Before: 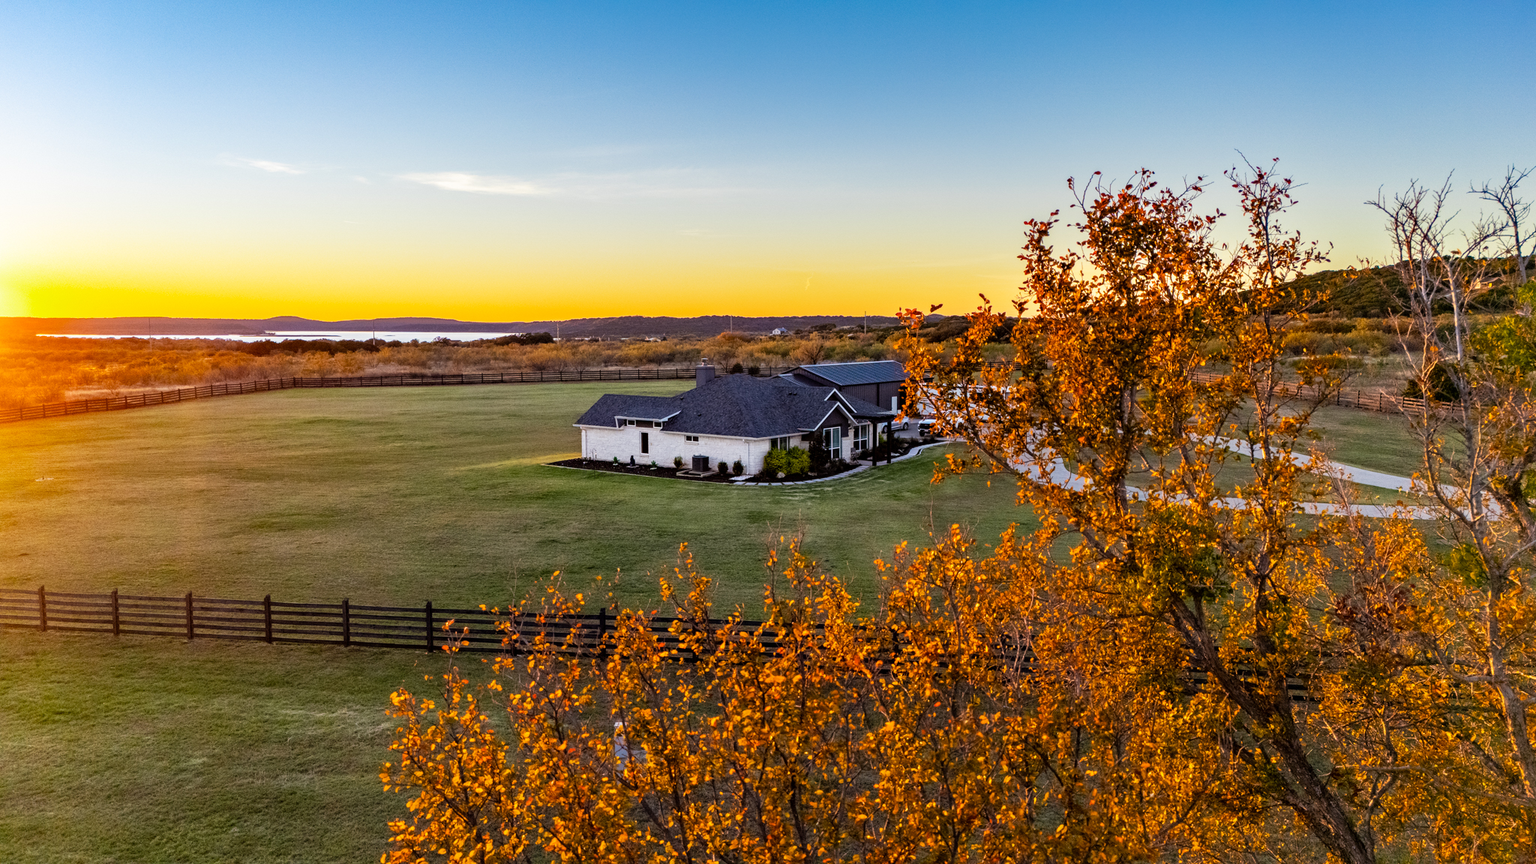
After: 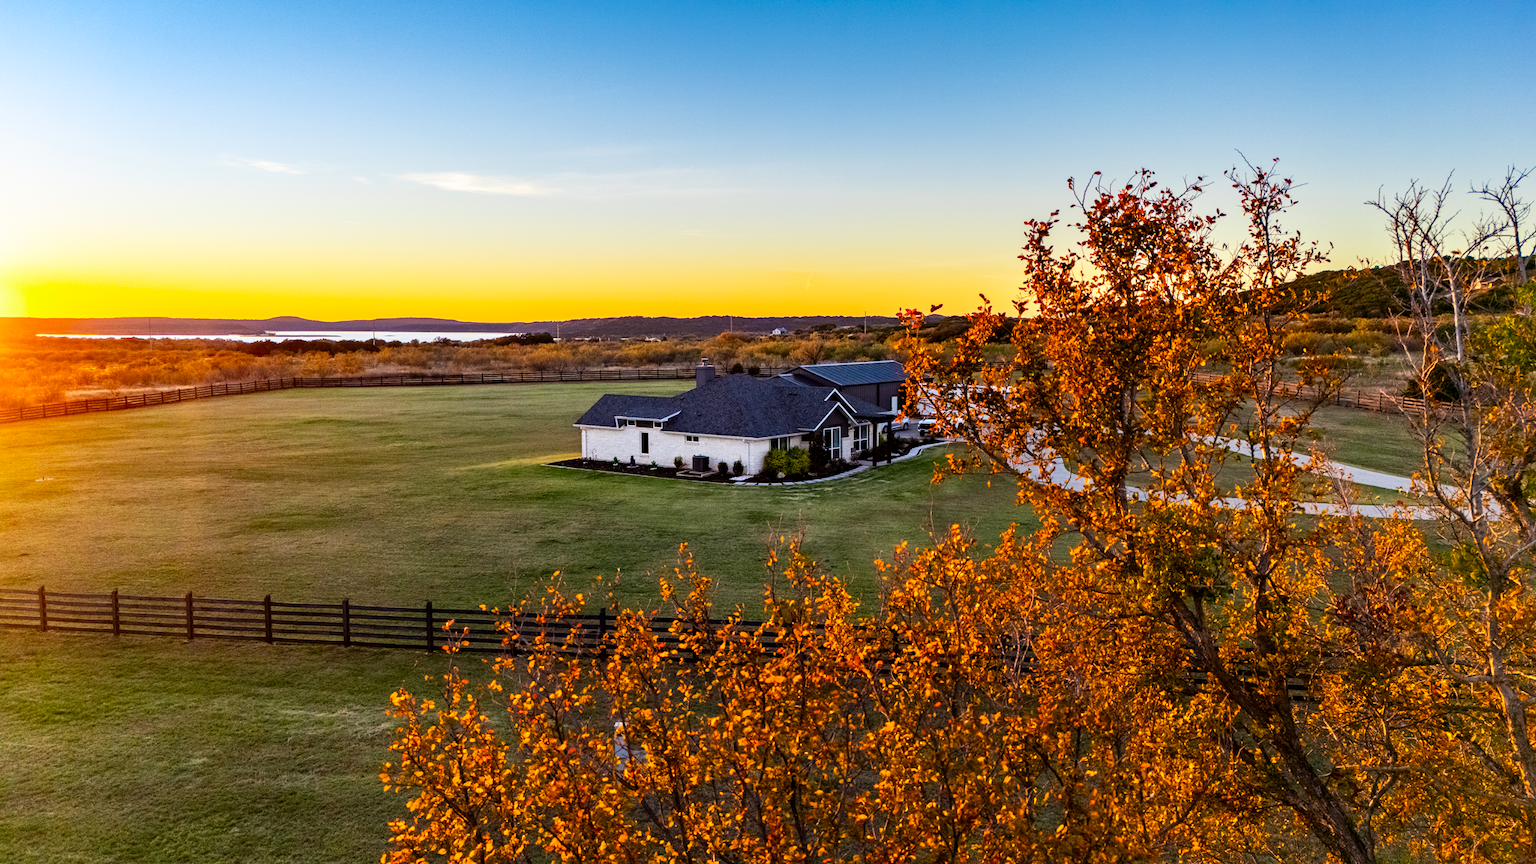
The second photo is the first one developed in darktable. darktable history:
contrast brightness saturation: contrast 0.145, brightness -0.006, saturation 0.1
